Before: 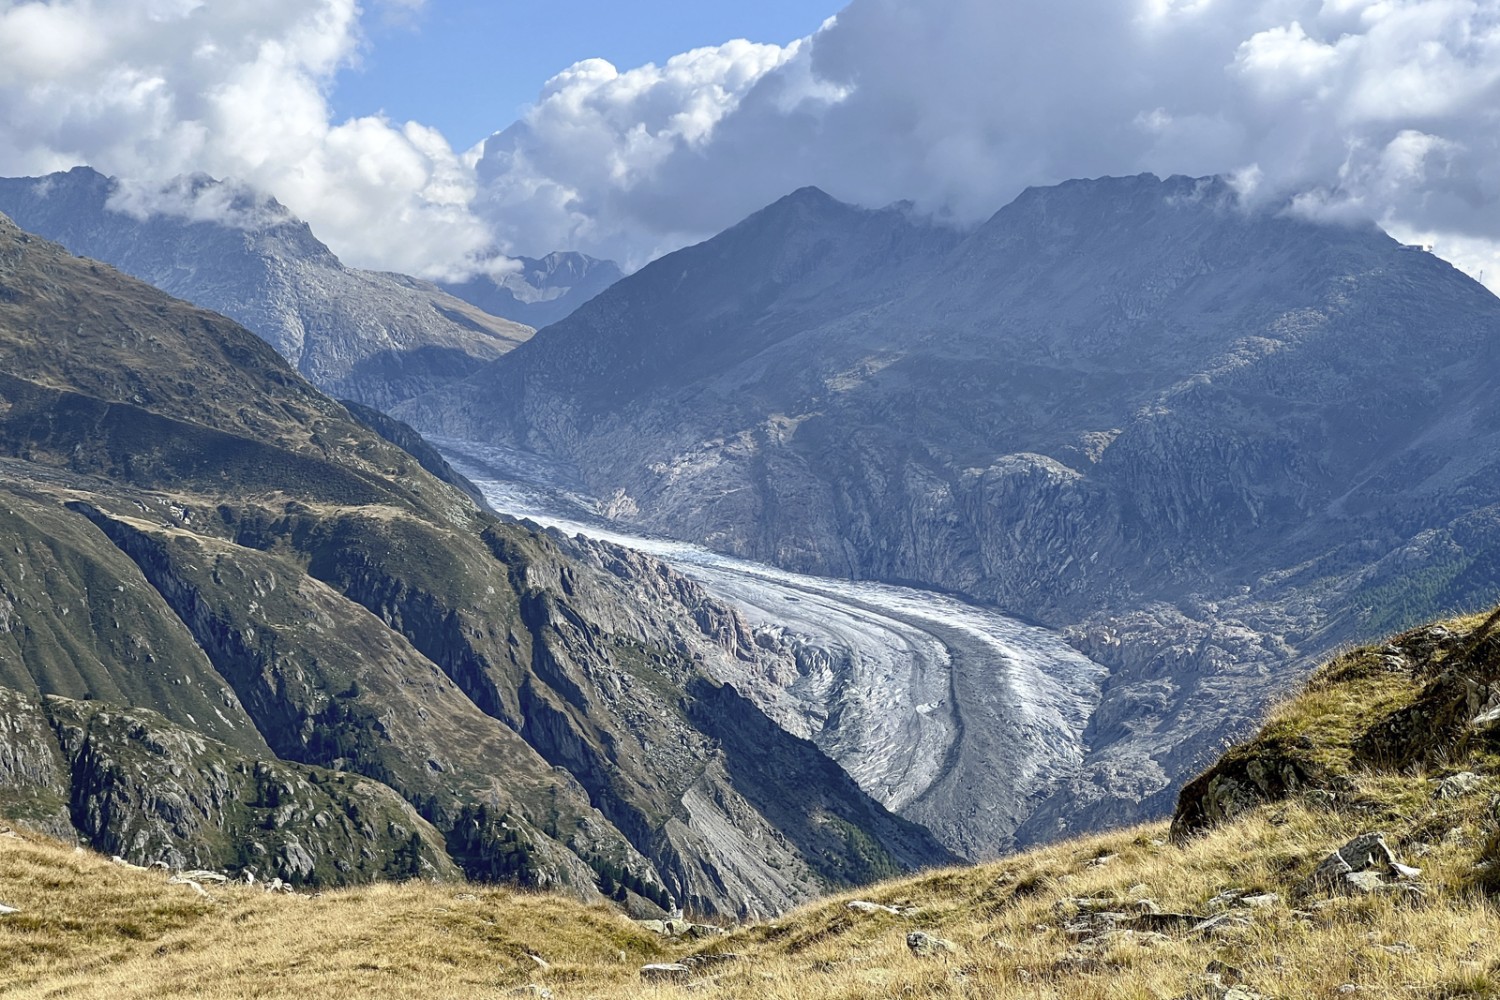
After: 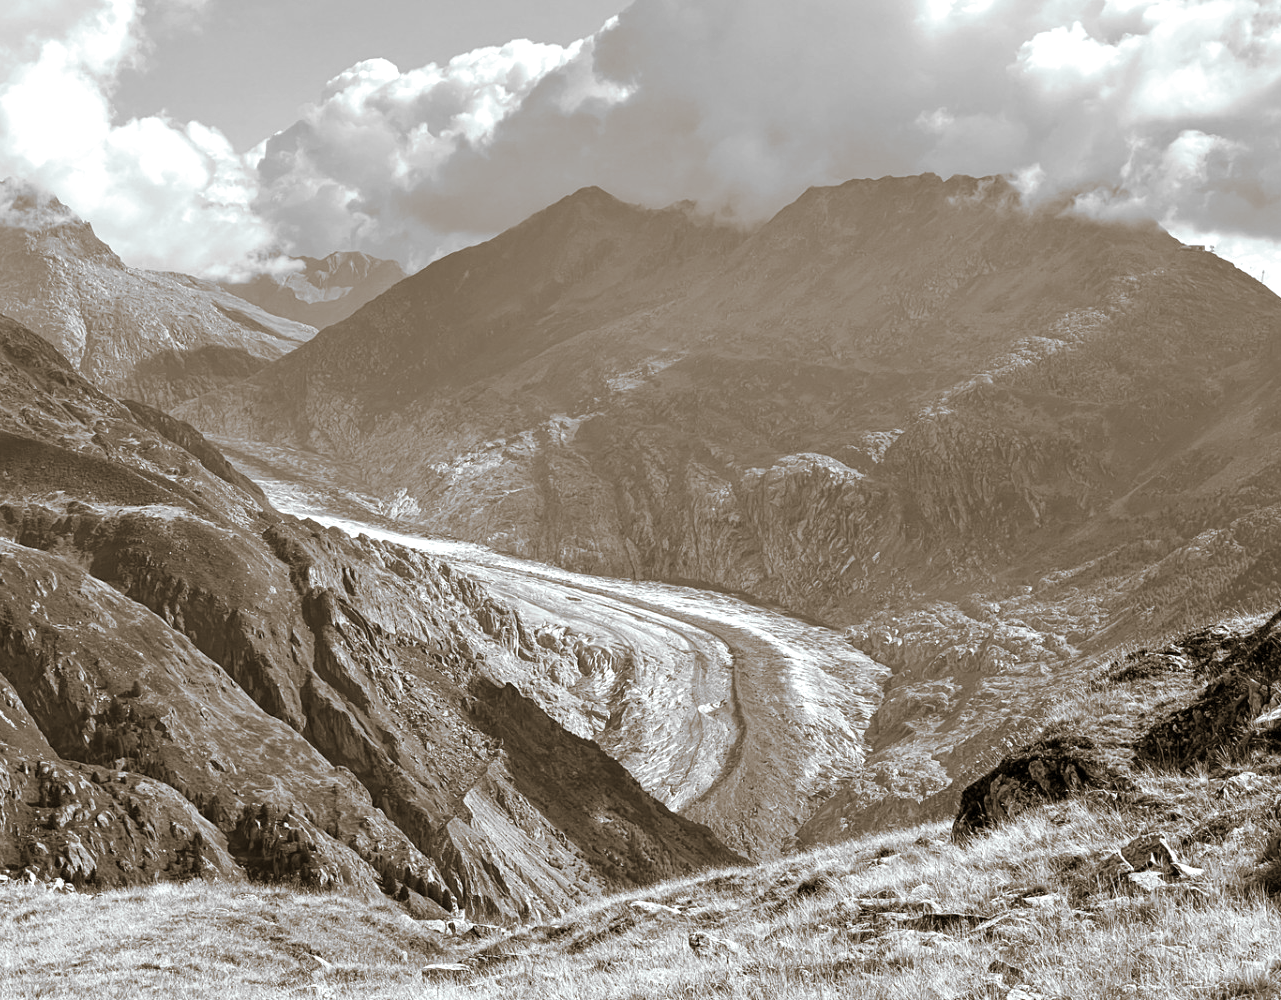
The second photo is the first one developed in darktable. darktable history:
exposure: exposure 0.29 EV, compensate highlight preservation false
crop and rotate: left 14.584%
monochrome: on, module defaults
split-toning: shadows › hue 37.98°, highlights › hue 185.58°, balance -55.261
